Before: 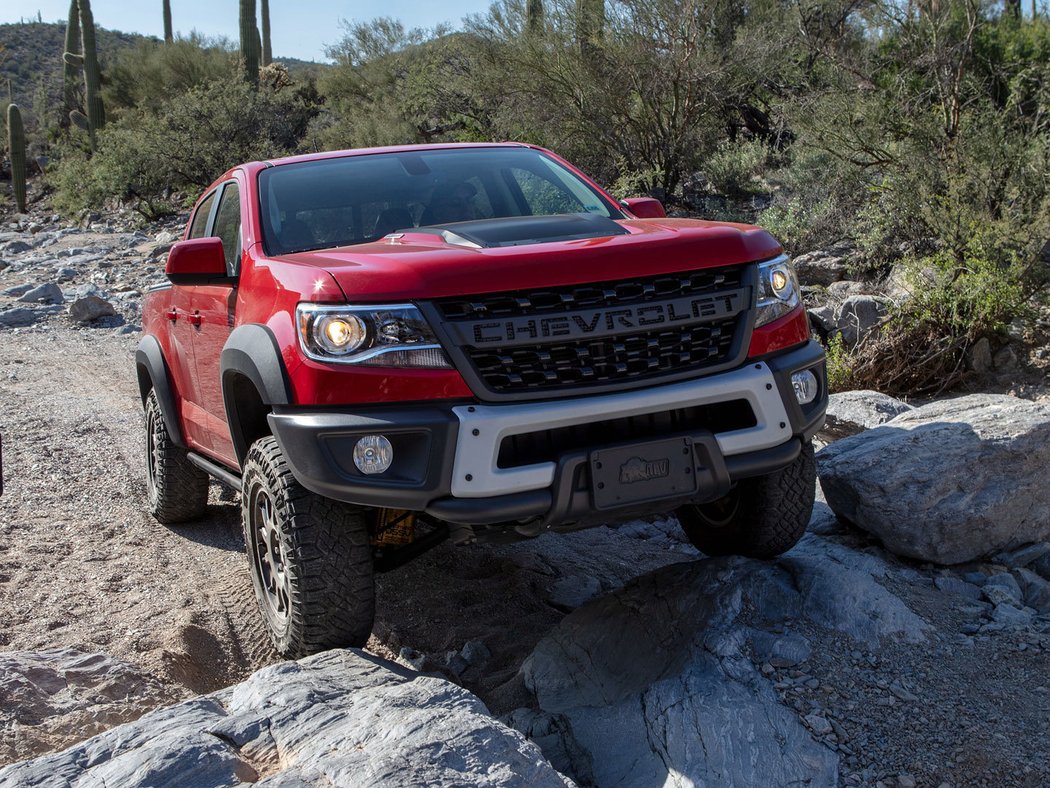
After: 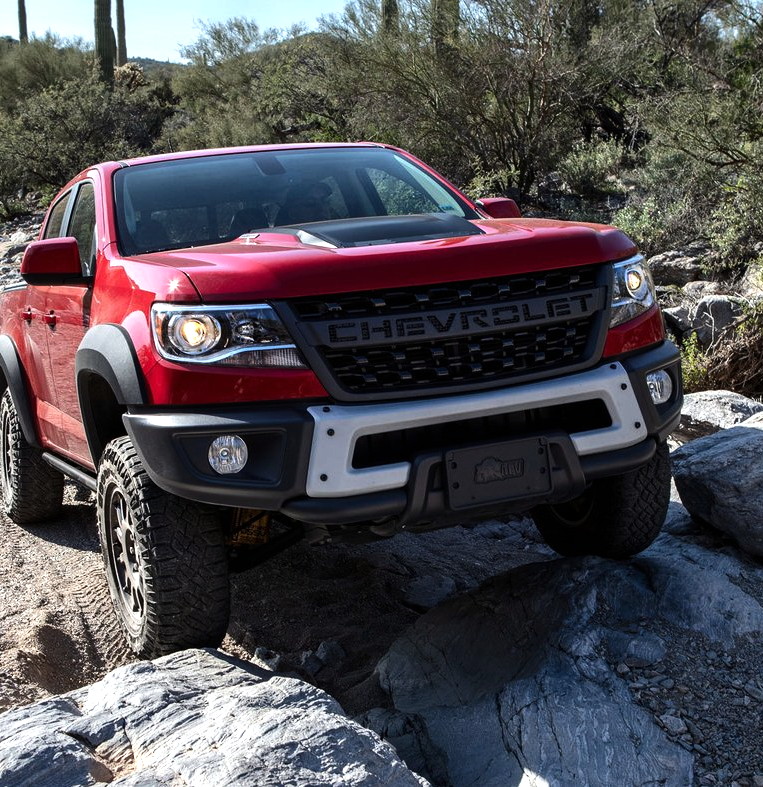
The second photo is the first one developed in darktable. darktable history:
tone equalizer: -8 EV -0.759 EV, -7 EV -0.665 EV, -6 EV -0.603 EV, -5 EV -0.402 EV, -3 EV 0.374 EV, -2 EV 0.6 EV, -1 EV 0.677 EV, +0 EV 0.733 EV, edges refinement/feathering 500, mask exposure compensation -1.57 EV, preserve details no
crop: left 13.822%, top 0%, right 13.508%
